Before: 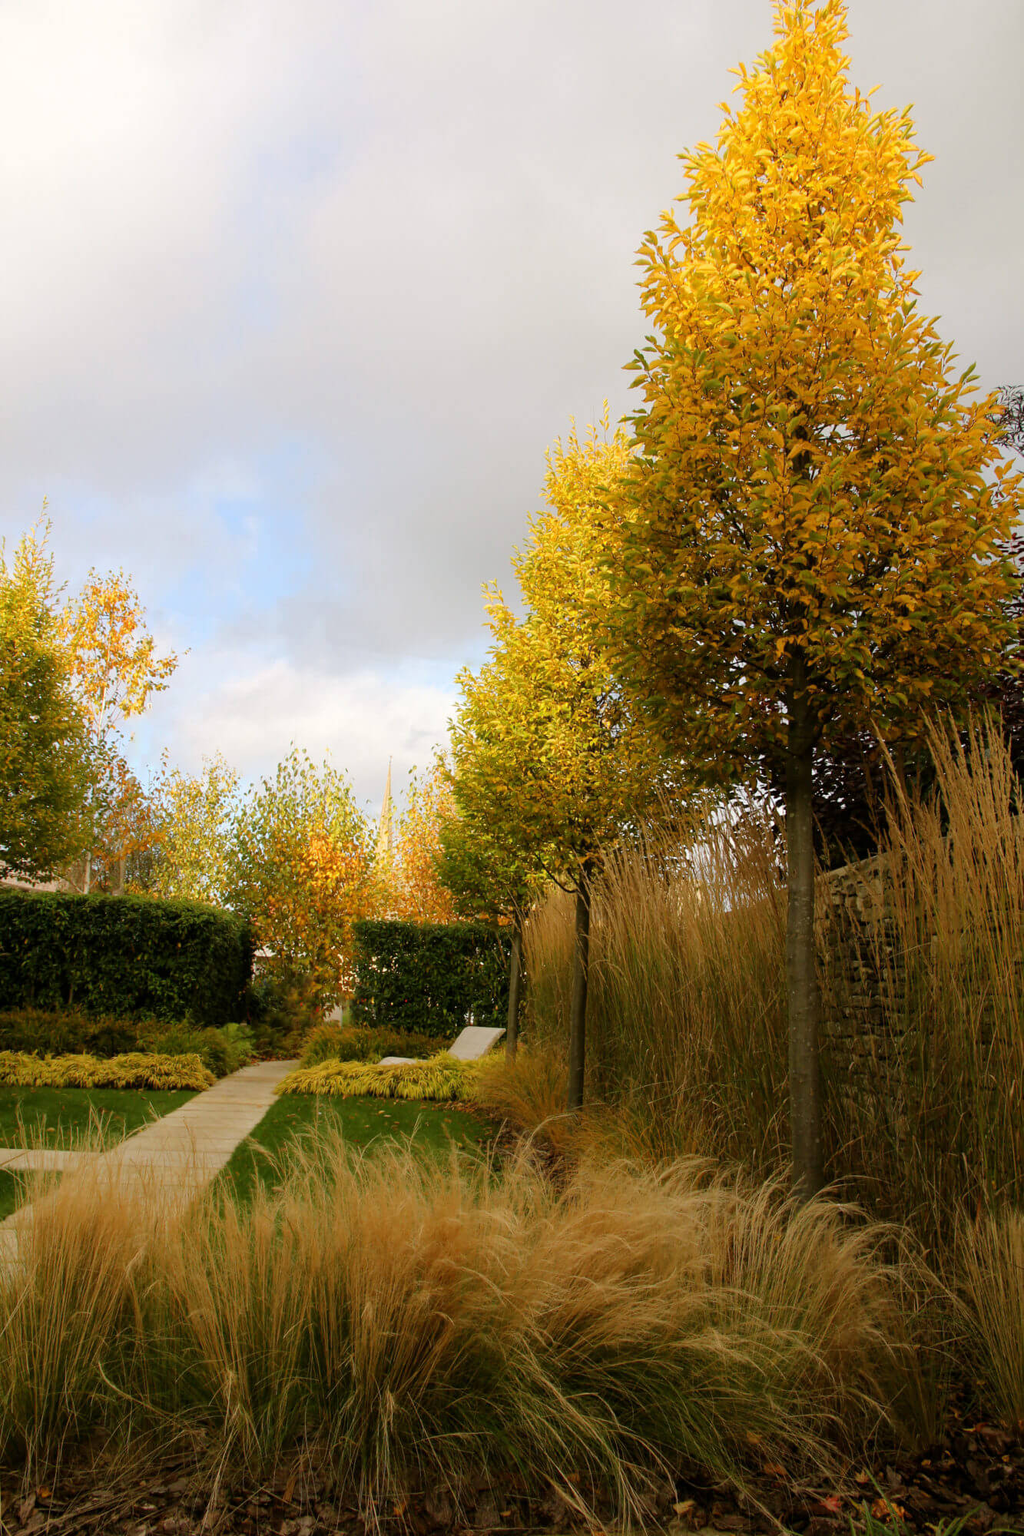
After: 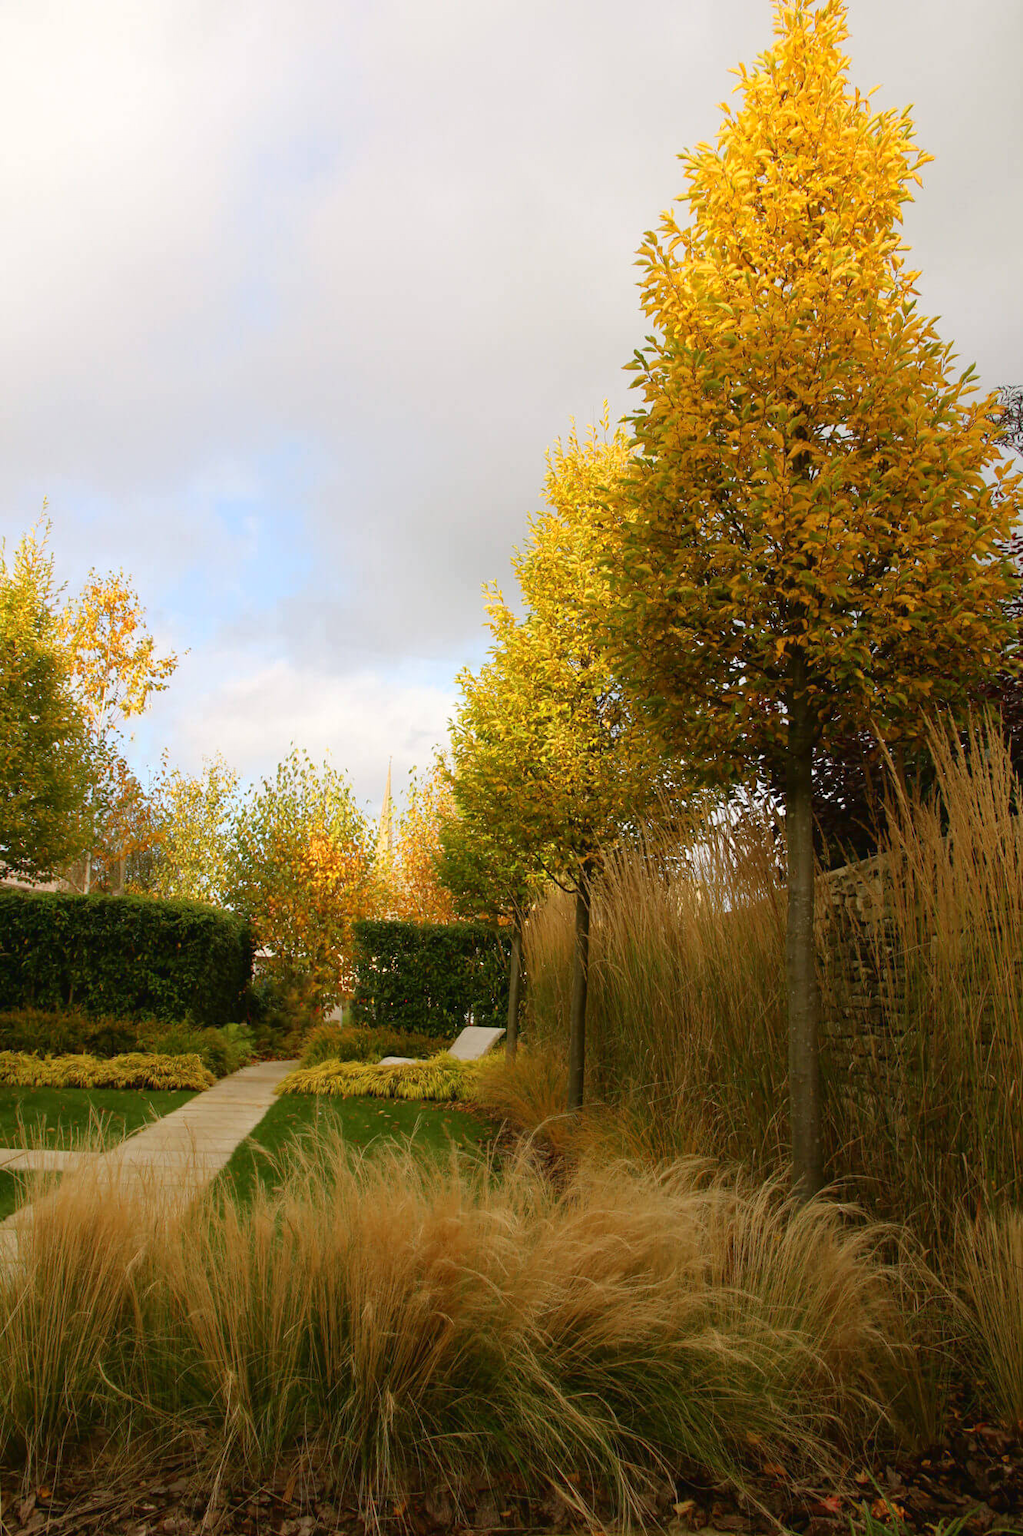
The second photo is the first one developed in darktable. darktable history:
tone curve: curves: ch0 [(0, 0.024) (0.119, 0.146) (0.474, 0.464) (0.718, 0.721) (0.817, 0.839) (1, 0.998)]; ch1 [(0, 0) (0.377, 0.416) (0.439, 0.451) (0.477, 0.477) (0.501, 0.503) (0.538, 0.544) (0.58, 0.602) (0.664, 0.676) (0.783, 0.804) (1, 1)]; ch2 [(0, 0) (0.38, 0.405) (0.463, 0.456) (0.498, 0.497) (0.524, 0.535) (0.578, 0.576) (0.648, 0.665) (1, 1)], color space Lab, linked channels, preserve colors none
